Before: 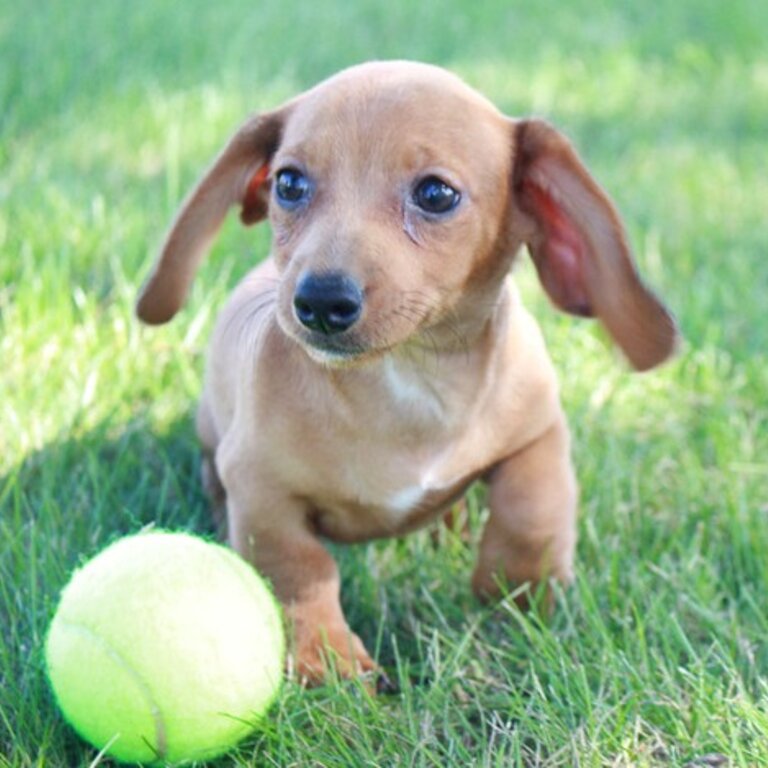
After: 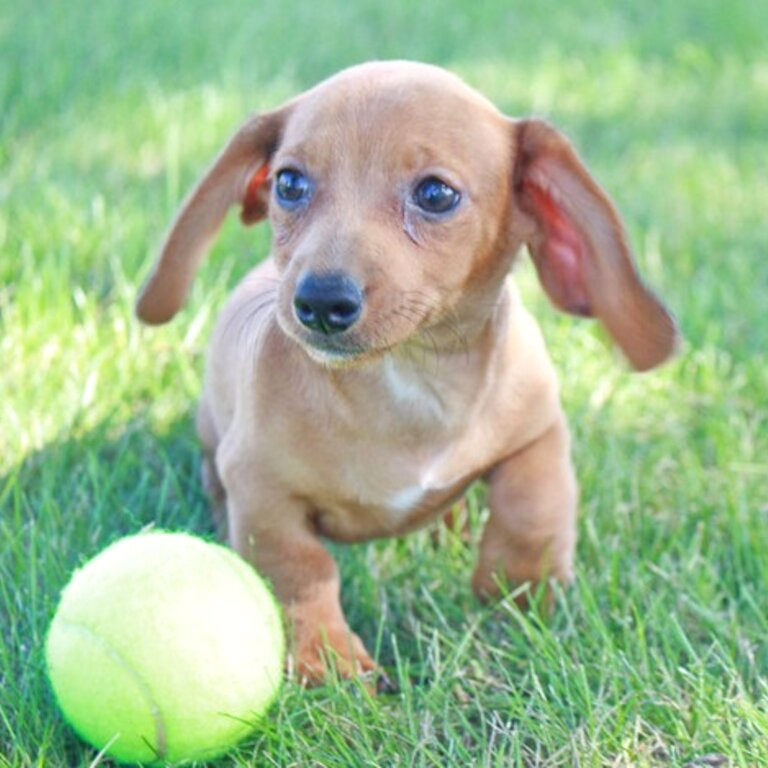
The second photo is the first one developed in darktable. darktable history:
exposure: exposure 1 EV, compensate highlight preservation false
tone equalizer: -8 EV -0.002 EV, -7 EV 0.005 EV, -6 EV -0.008 EV, -5 EV 0.007 EV, -4 EV -0.042 EV, -3 EV -0.233 EV, -2 EV -0.662 EV, -1 EV -0.983 EV, +0 EV -0.969 EV, smoothing diameter 2%, edges refinement/feathering 20, mask exposure compensation -1.57 EV, filter diffusion 5
